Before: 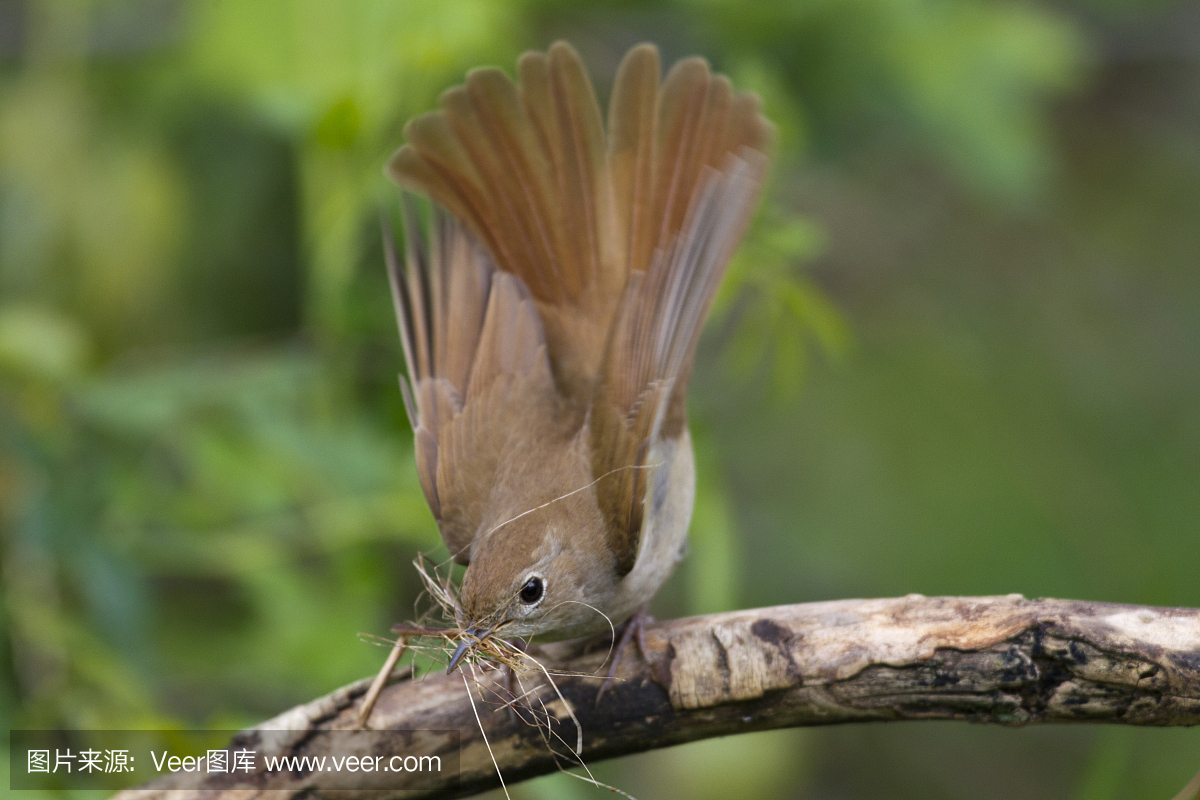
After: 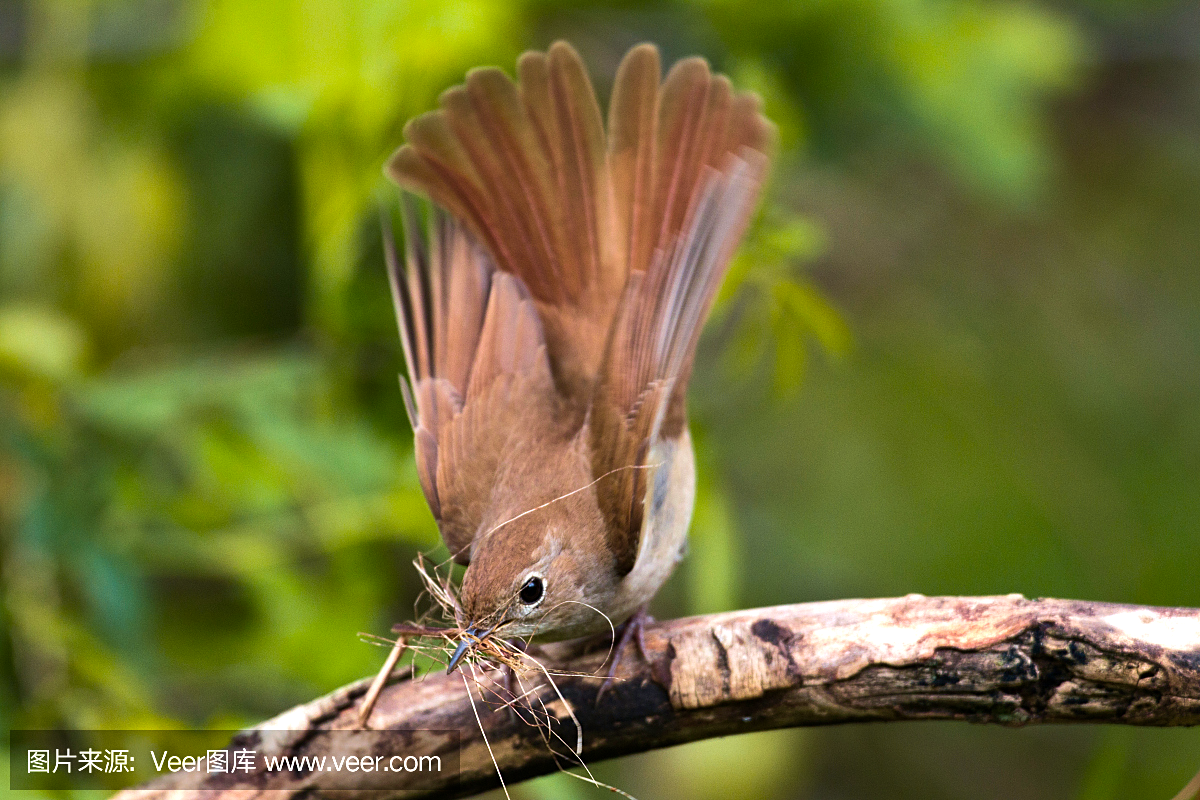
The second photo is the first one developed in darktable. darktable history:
tone equalizer: -8 EV -0.718 EV, -7 EV -0.738 EV, -6 EV -0.581 EV, -5 EV -0.41 EV, -3 EV 0.4 EV, -2 EV 0.6 EV, -1 EV 0.683 EV, +0 EV 0.77 EV, edges refinement/feathering 500, mask exposure compensation -1.57 EV, preserve details no
sharpen: amount 0.206
velvia: on, module defaults
color balance rgb: linear chroma grading › global chroma 9.598%, perceptual saturation grading › global saturation 0.041%, hue shift -10.48°
